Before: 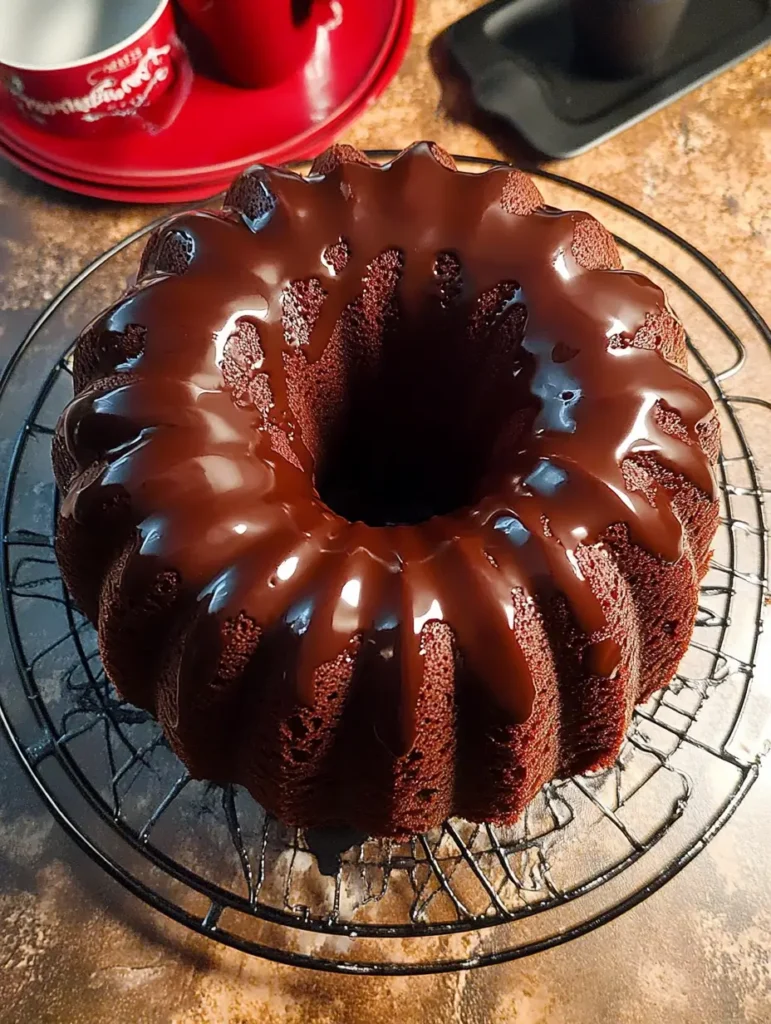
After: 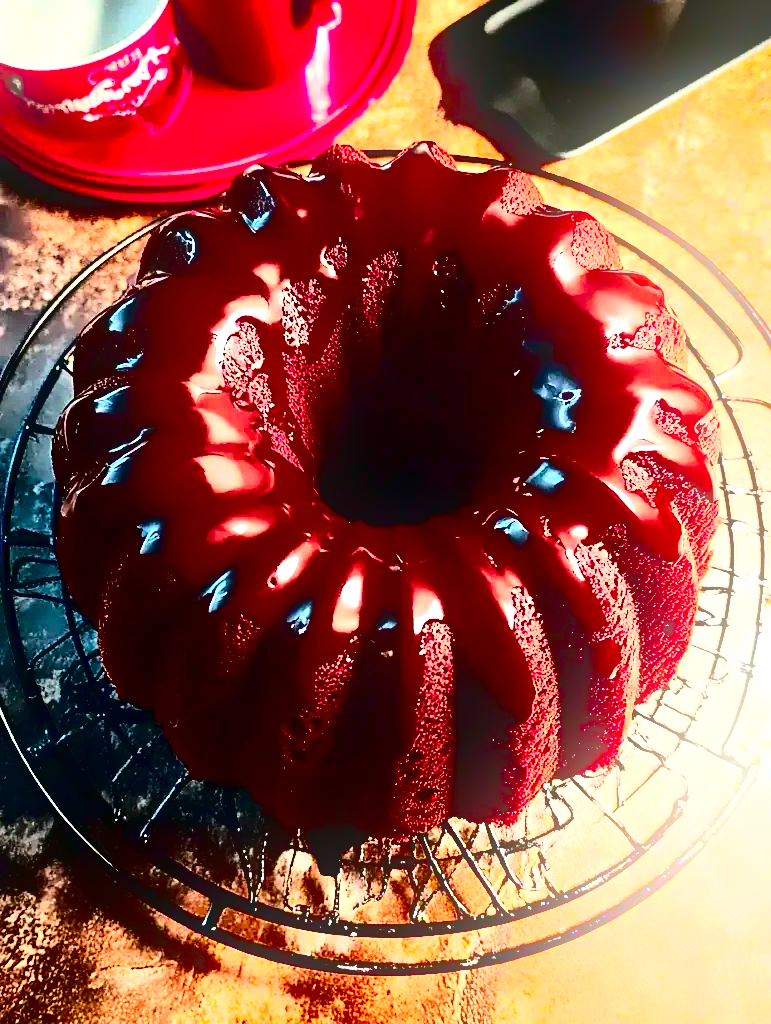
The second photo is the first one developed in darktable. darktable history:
contrast brightness saturation: contrast 0.77, brightness -1, saturation 1
color contrast: blue-yellow contrast 0.7
exposure: black level correction 0, exposure 1.1 EV, compensate exposure bias true, compensate highlight preservation false
bloom: size 13.65%, threshold 98.39%, strength 4.82%
